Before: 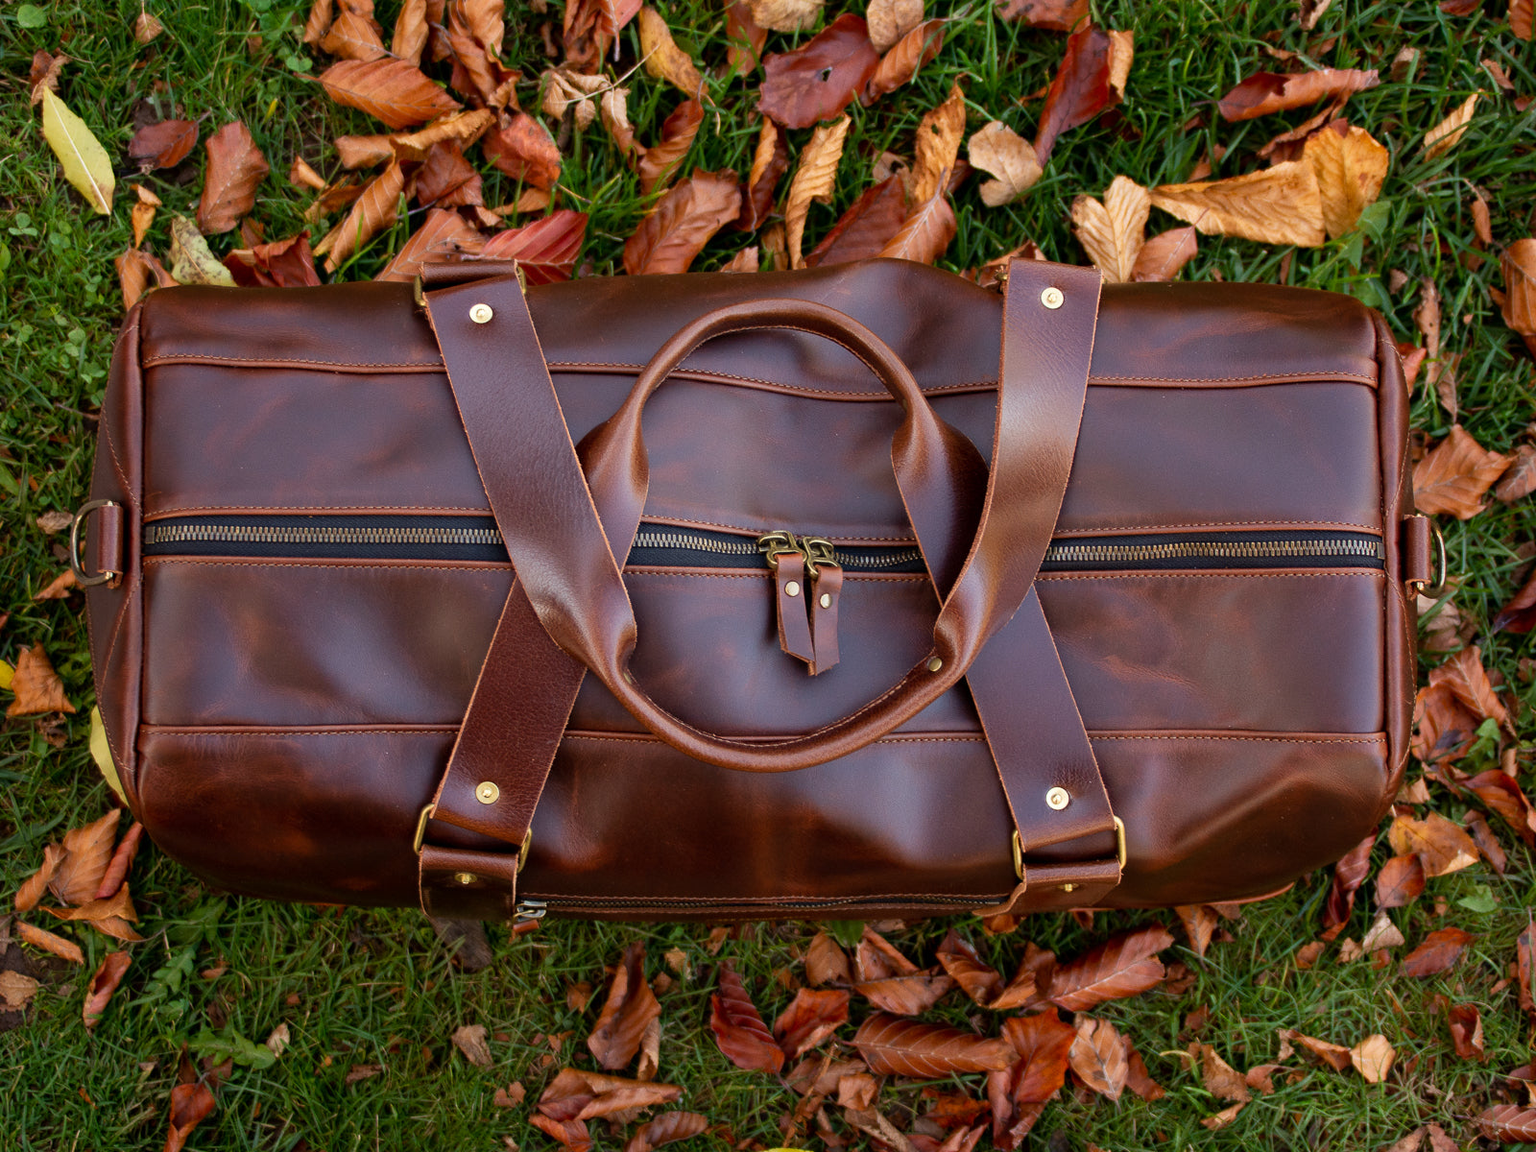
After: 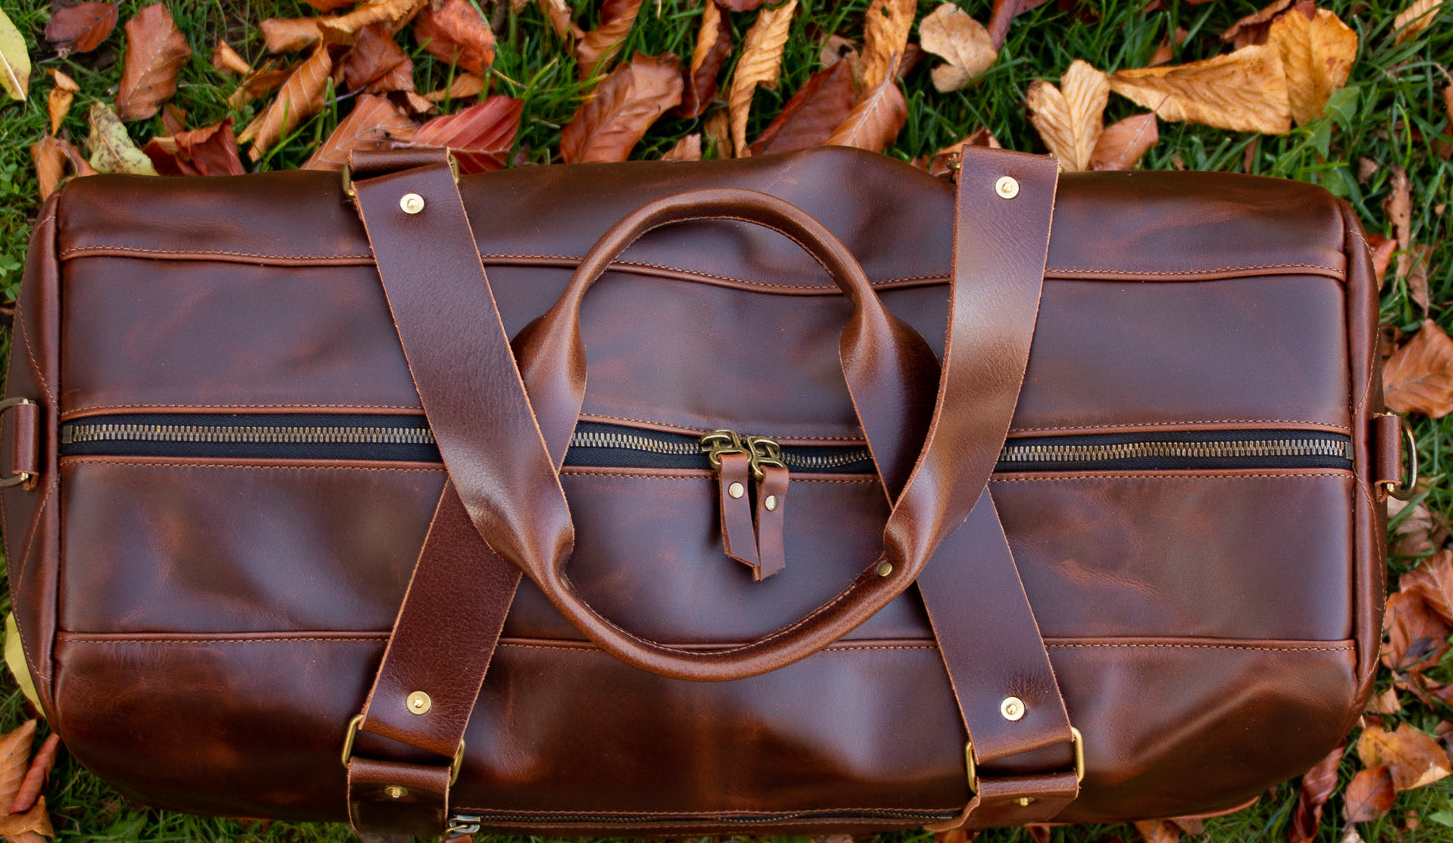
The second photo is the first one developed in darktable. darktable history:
crop: left 5.596%, top 10.314%, right 3.534%, bottom 19.395%
